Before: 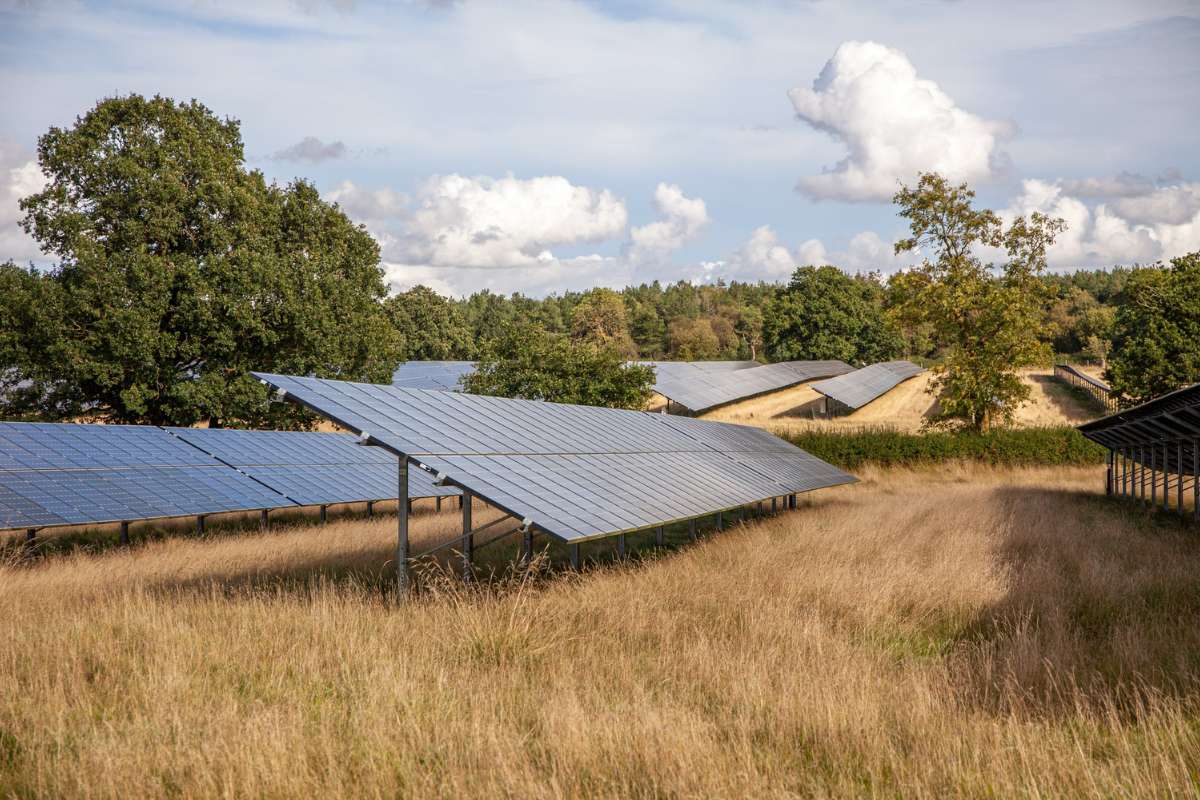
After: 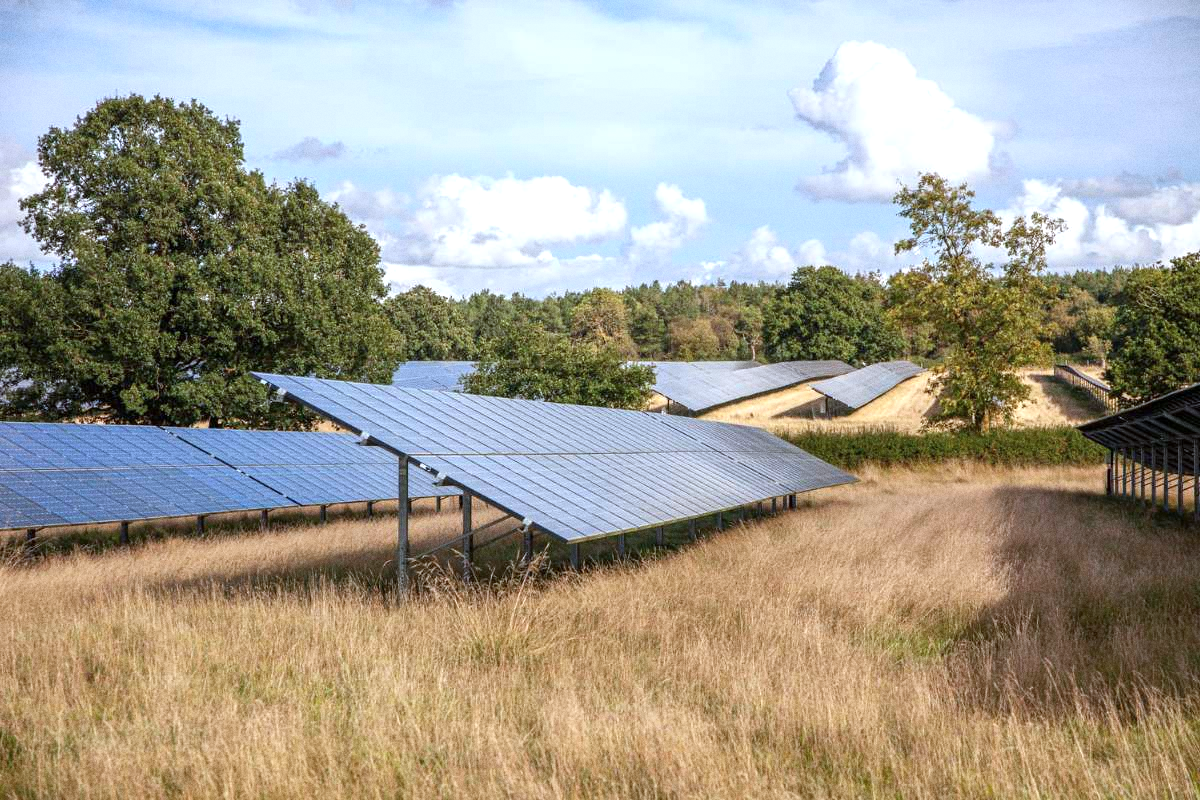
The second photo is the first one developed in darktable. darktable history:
color calibration: x 0.37, y 0.382, temperature 4313.32 K
exposure: exposure 0.4 EV, compensate highlight preservation false
grain: on, module defaults
